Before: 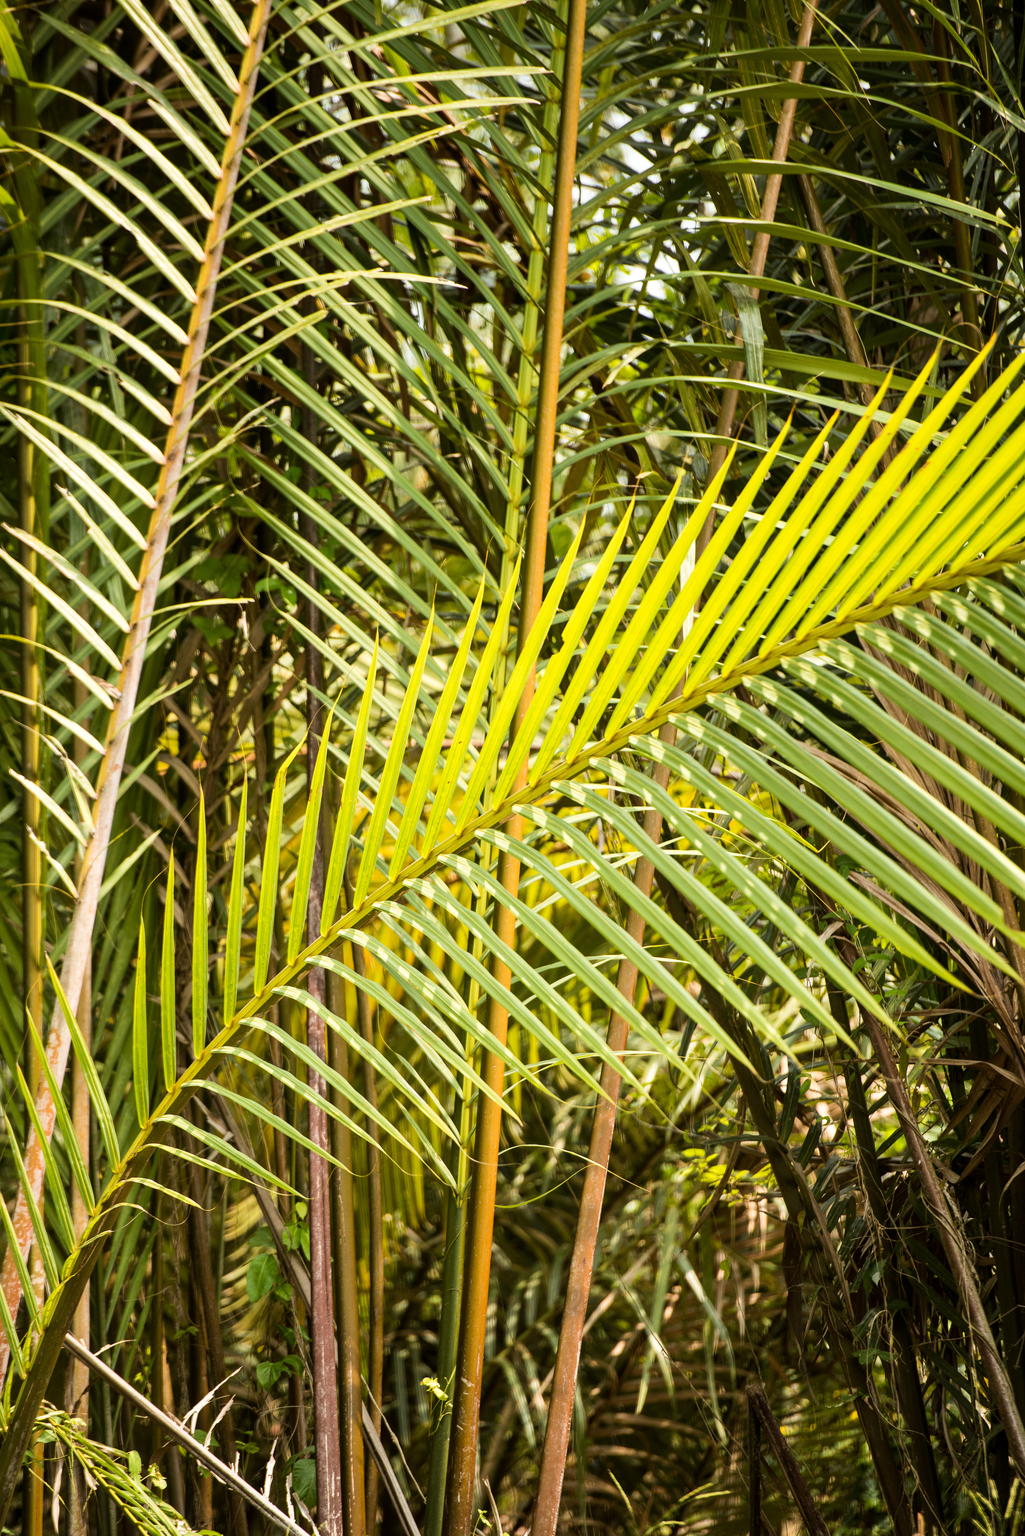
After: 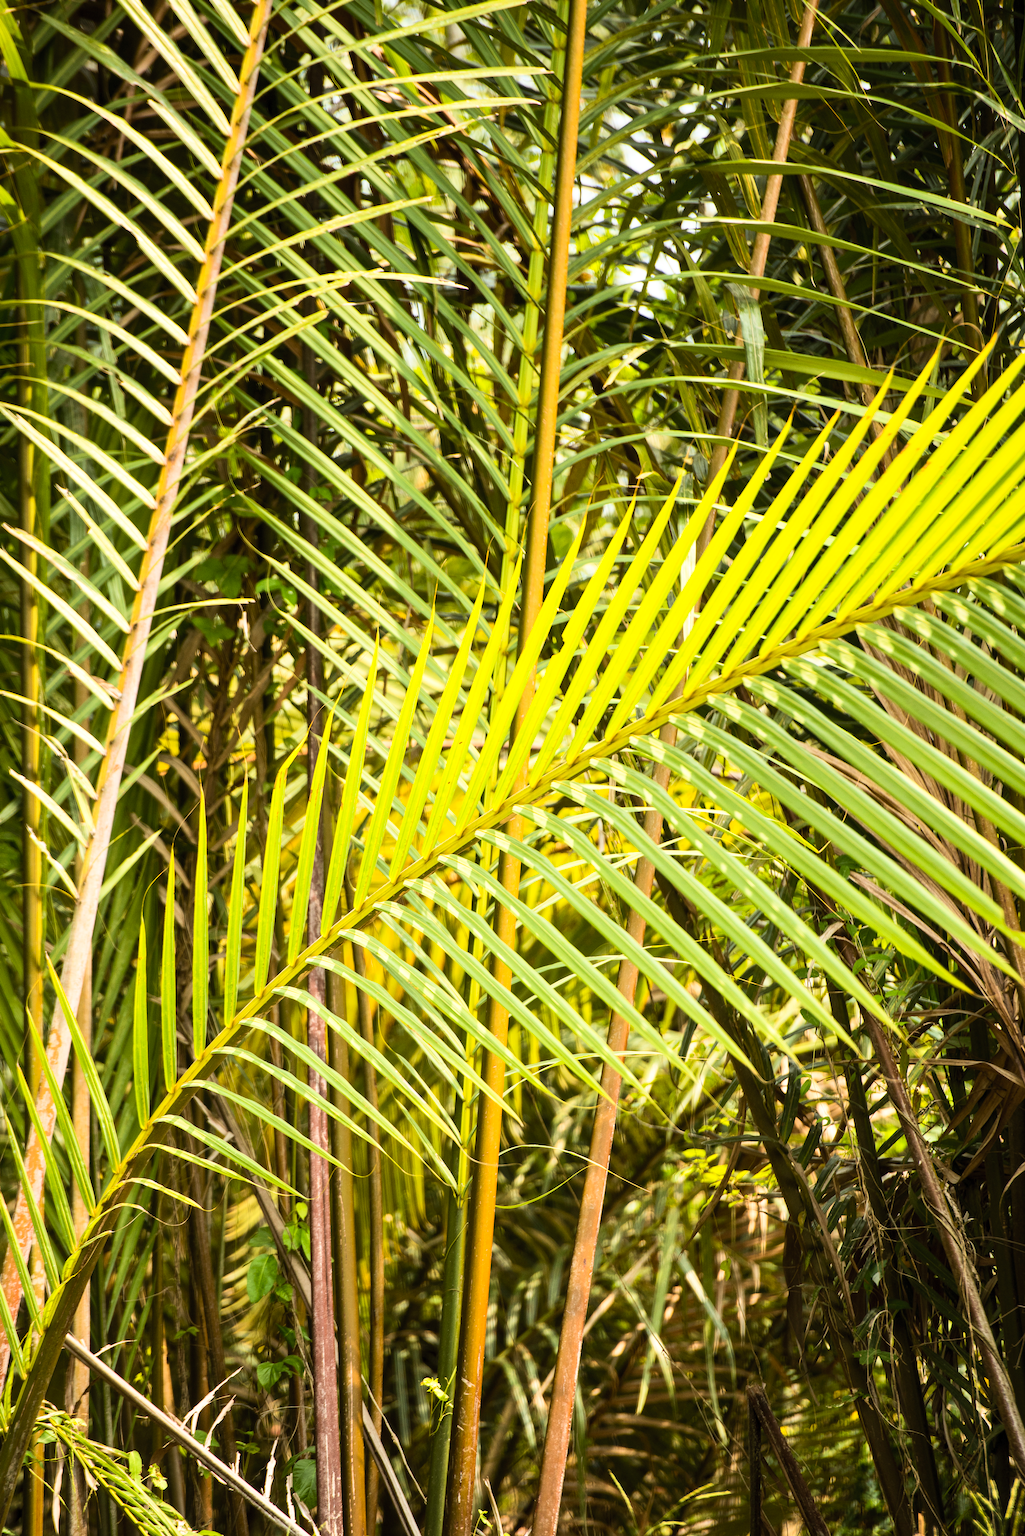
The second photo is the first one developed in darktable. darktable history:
contrast brightness saturation: contrast 0.203, brightness 0.163, saturation 0.218
